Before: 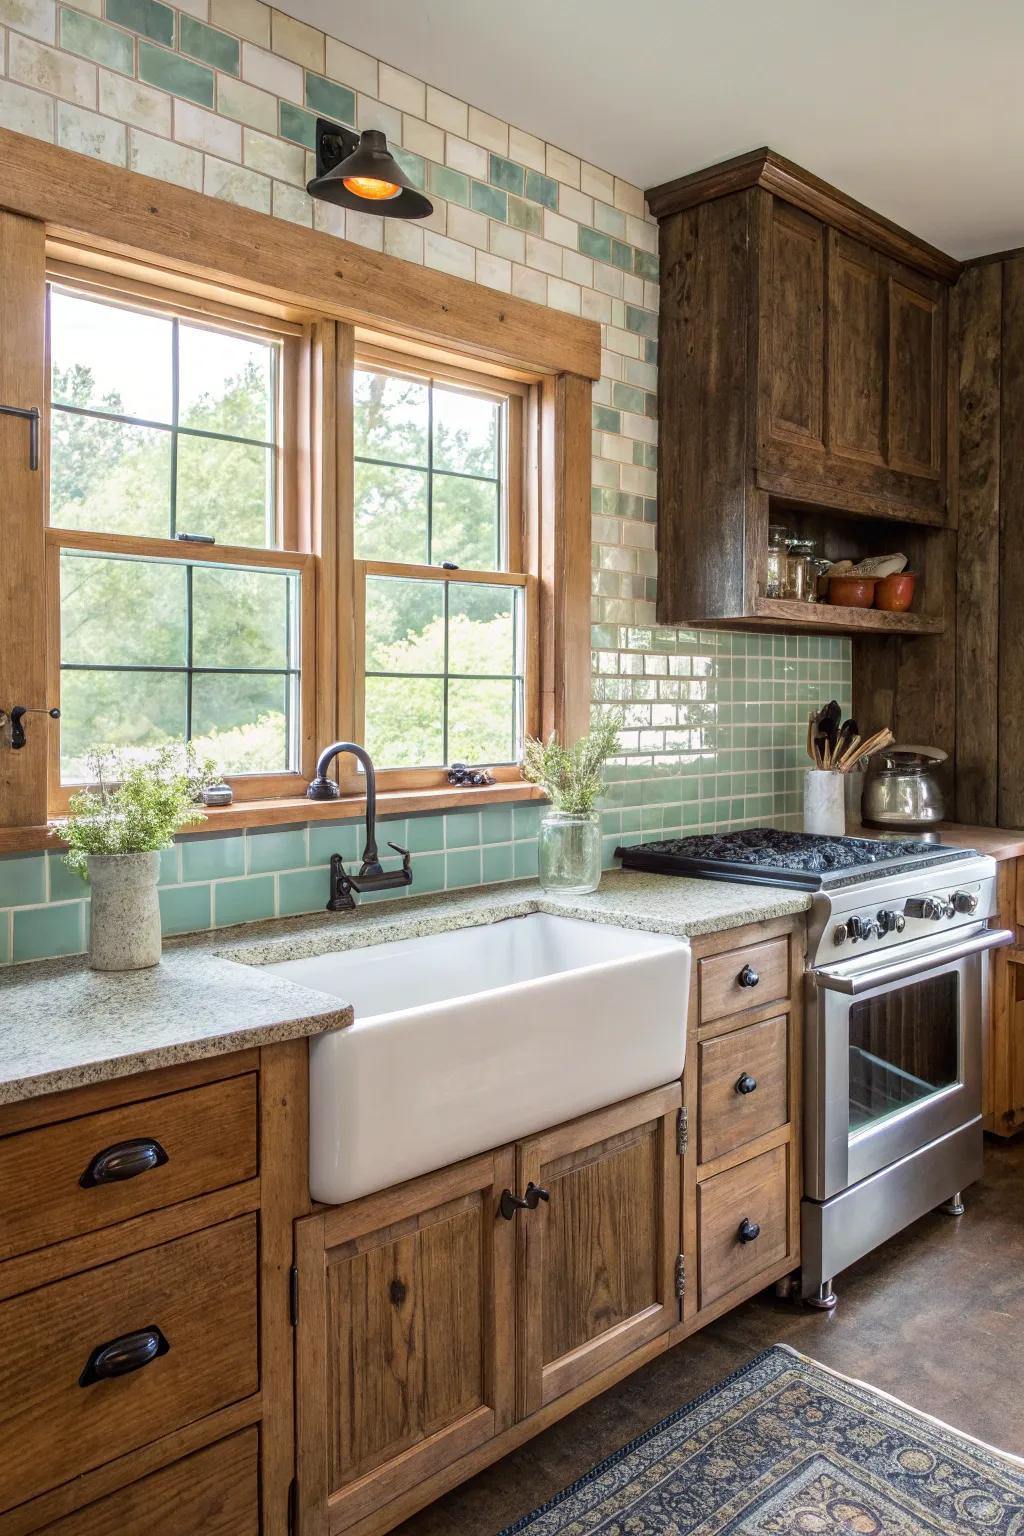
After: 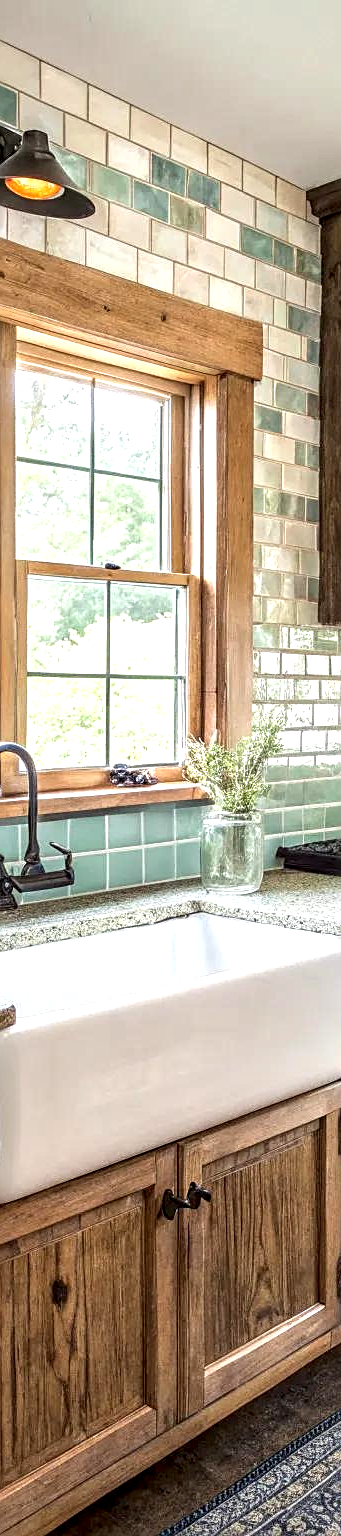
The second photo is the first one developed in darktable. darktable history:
crop: left 33.084%, right 33.533%
exposure: black level correction 0.001, exposure 0.499 EV, compensate exposure bias true, compensate highlight preservation false
sharpen: on, module defaults
local contrast: highlights 59%, detail 147%
